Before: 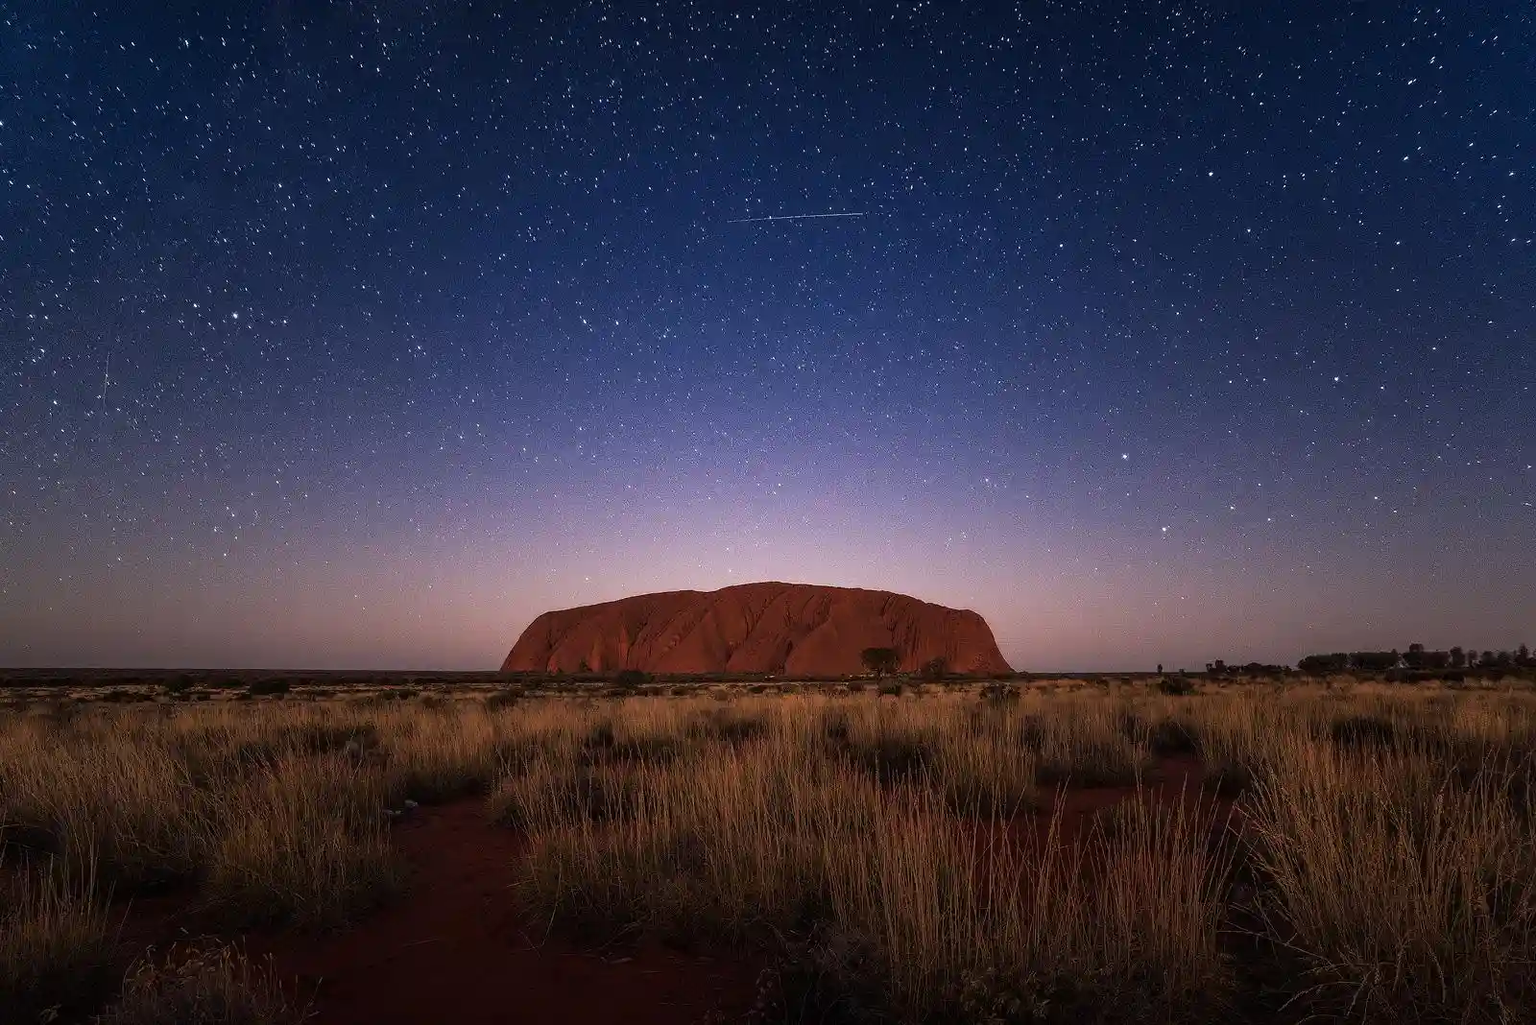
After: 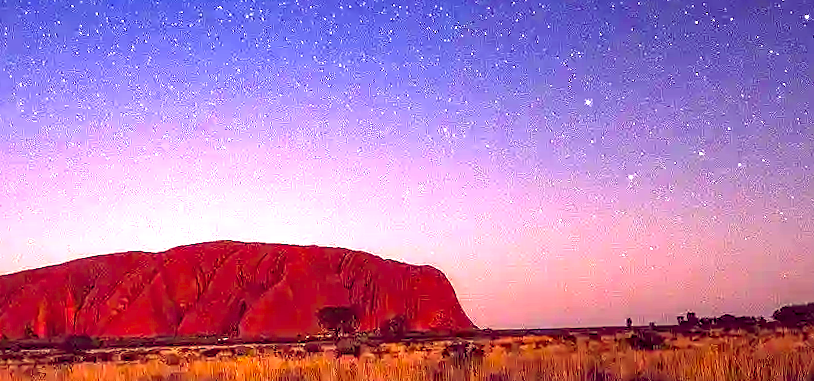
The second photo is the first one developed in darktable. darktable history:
crop: left 36.607%, top 34.735%, right 13.146%, bottom 30.611%
exposure: black level correction 0, exposure 1.45 EV, compensate exposure bias true, compensate highlight preservation false
color balance rgb: shadows lift › chroma 6.43%, shadows lift › hue 305.74°, highlights gain › chroma 2.43%, highlights gain › hue 35.74°, global offset › chroma 0.28%, global offset › hue 320.29°, linear chroma grading › global chroma 5.5%, perceptual saturation grading › global saturation 30%, contrast 5.15%
sharpen: on, module defaults
local contrast: on, module defaults
rotate and perspective: rotation -1.17°, automatic cropping off
color contrast: green-magenta contrast 1.2, blue-yellow contrast 1.2
